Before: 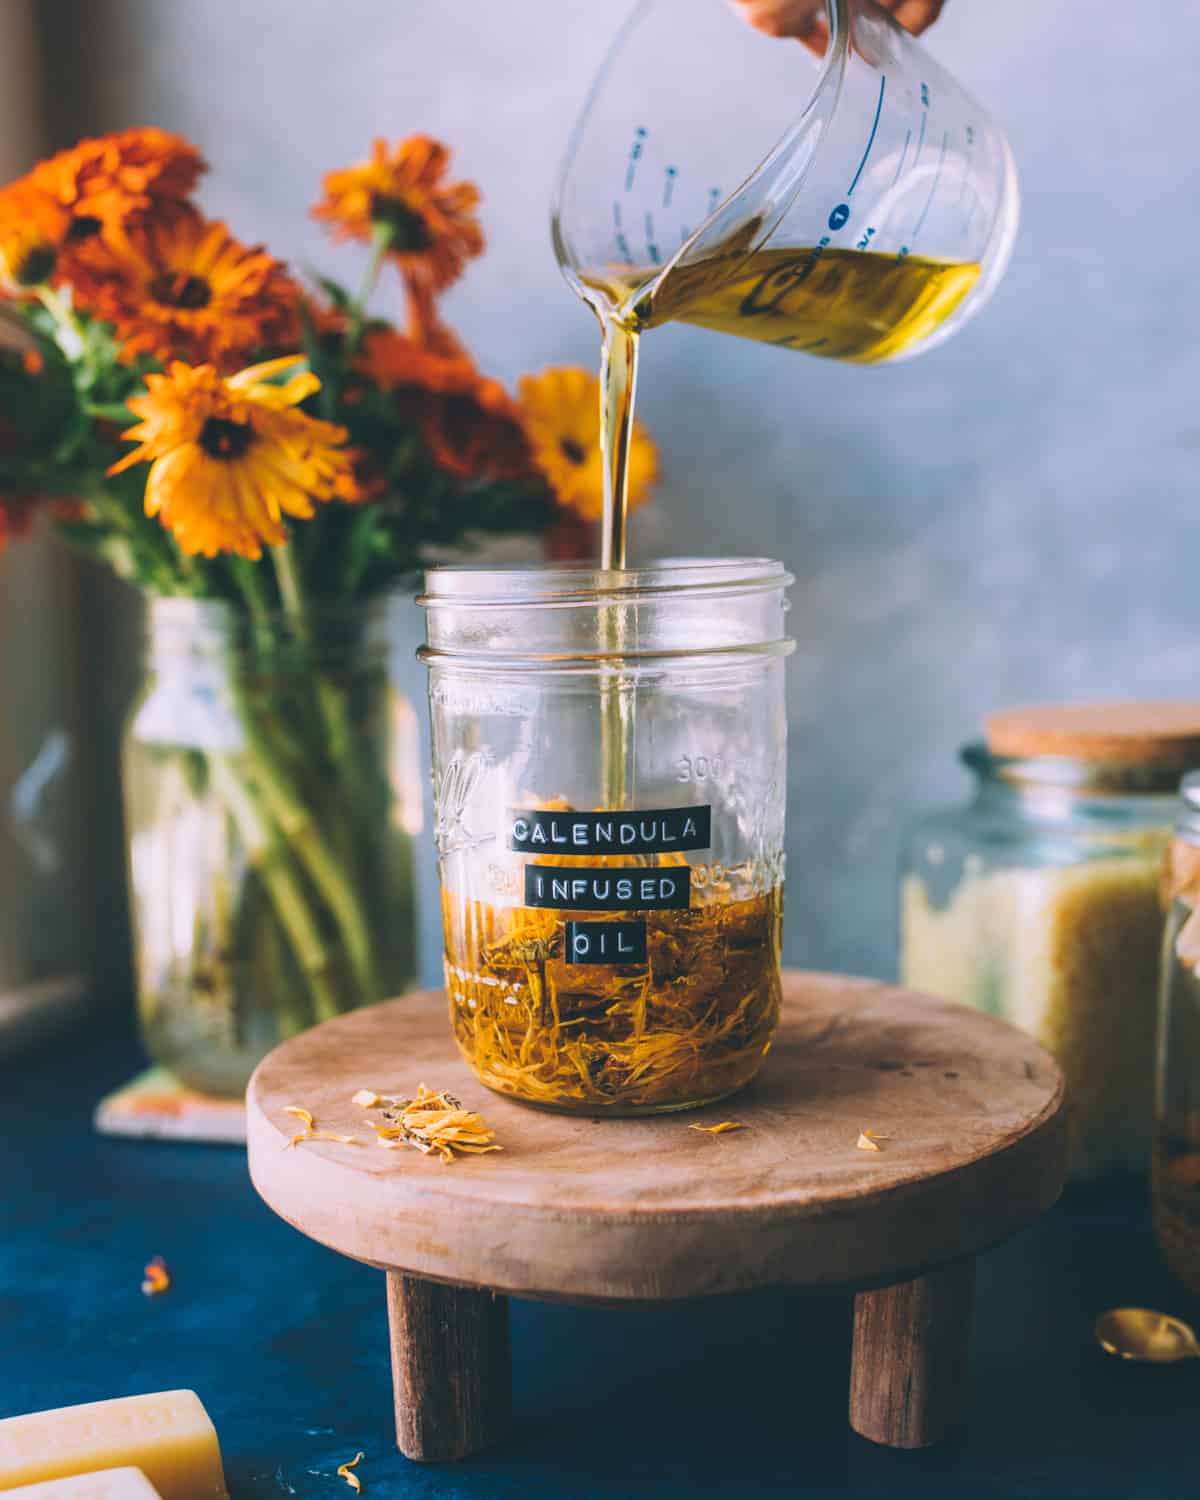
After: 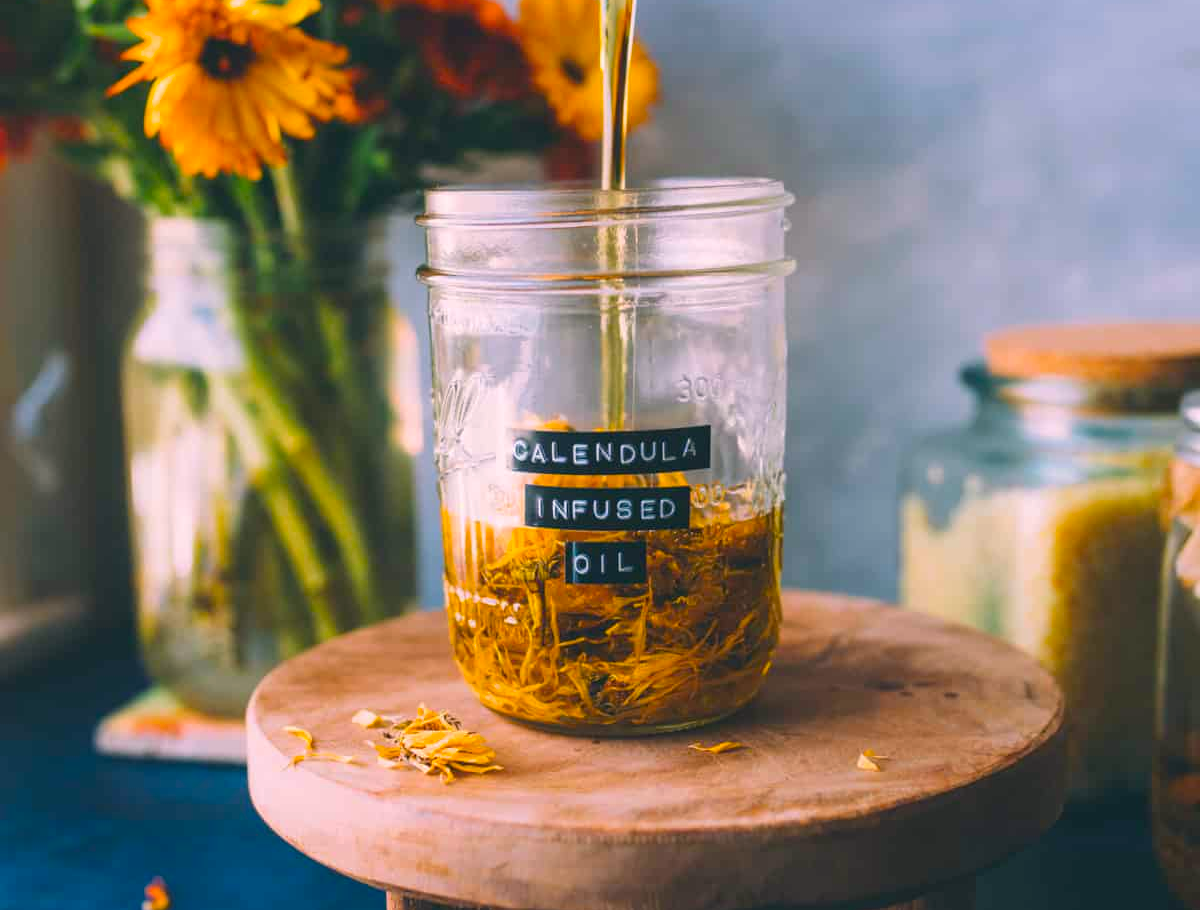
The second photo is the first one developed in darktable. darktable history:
color correction: highlights a* 5.81, highlights b* 4.84
crop and rotate: top 25.357%, bottom 13.942%
color balance rgb: perceptual saturation grading › global saturation 20%, global vibrance 20%
